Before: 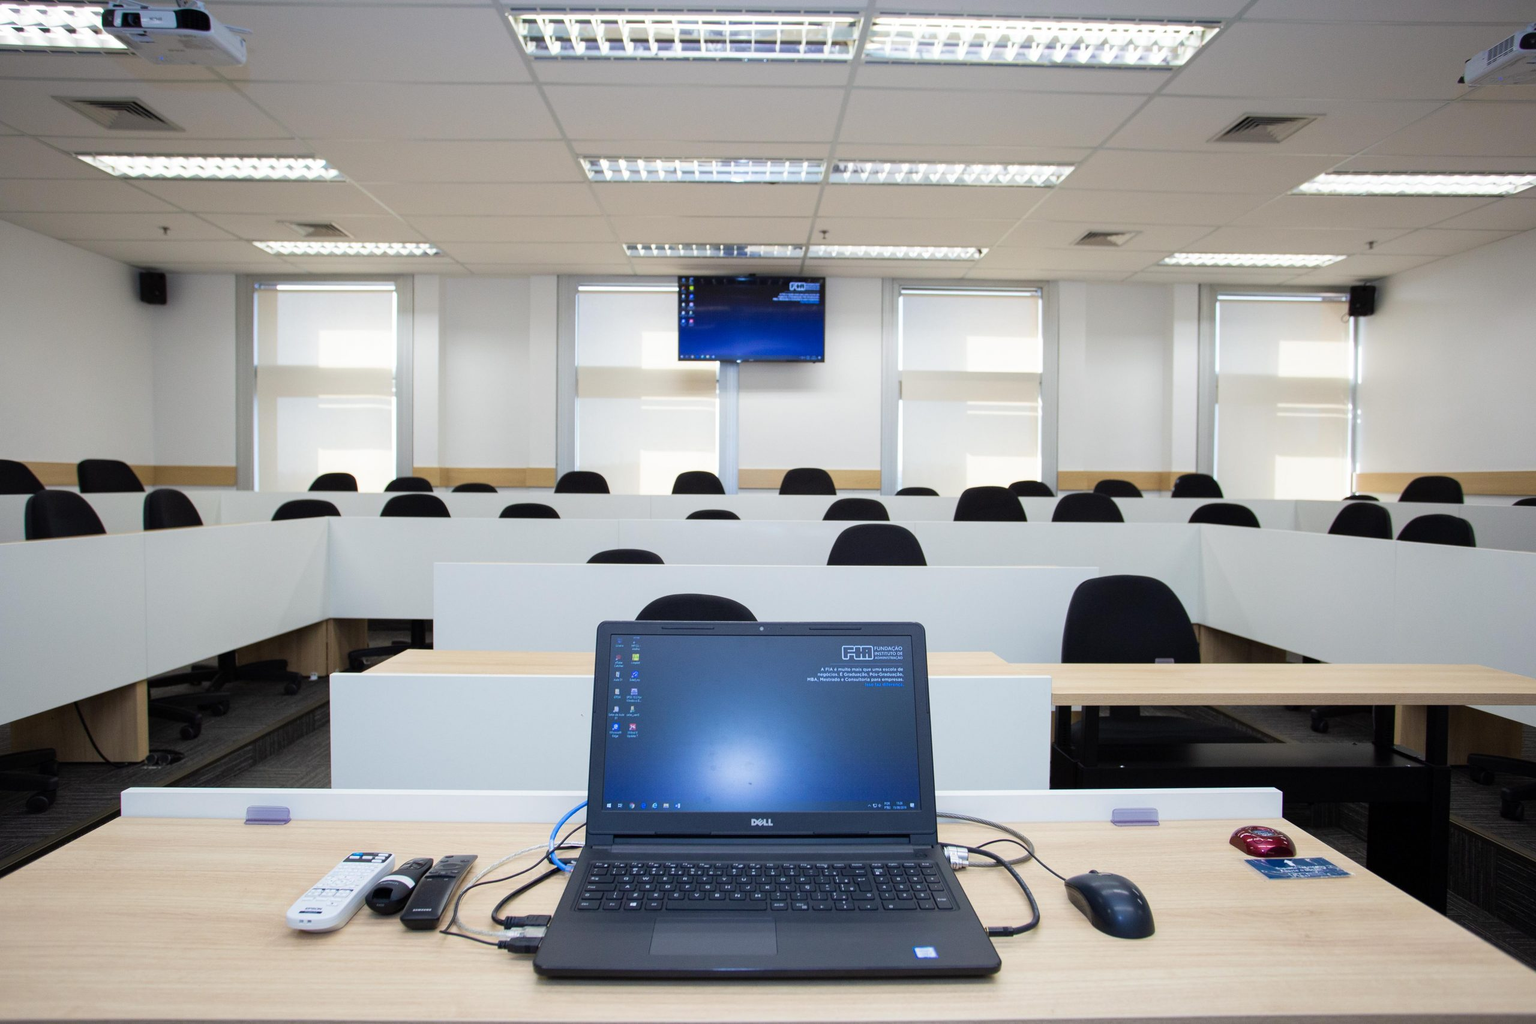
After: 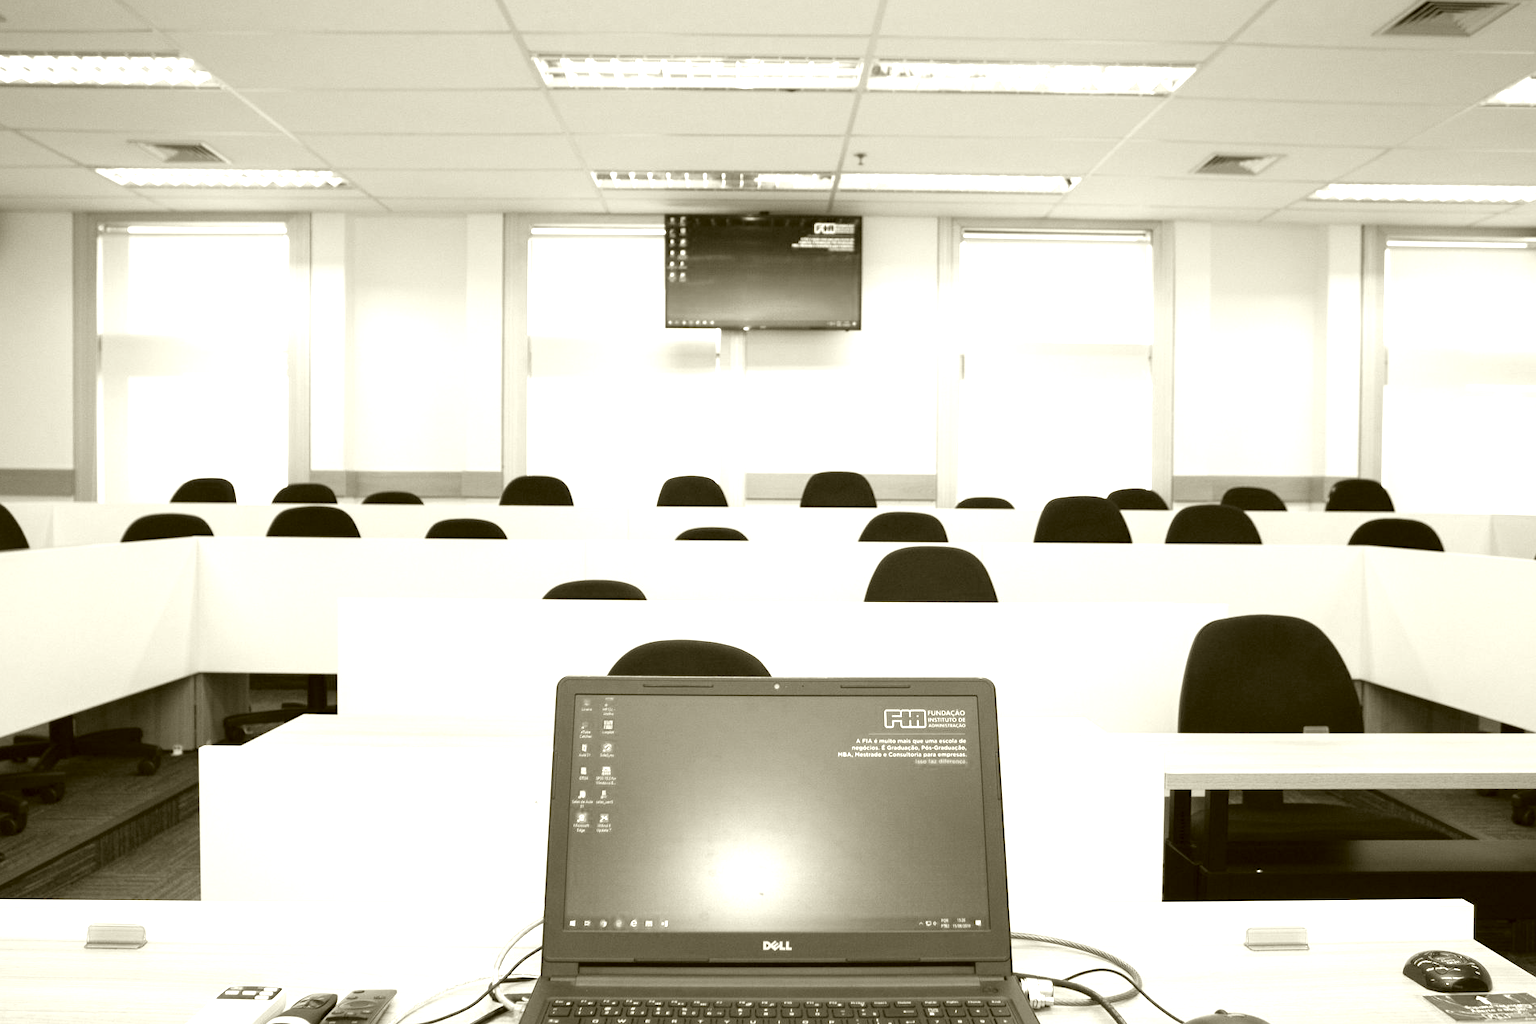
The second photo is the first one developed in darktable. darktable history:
color correction: highlights a* -1.43, highlights b* 10.12, shadows a* 0.395, shadows b* 19.35
crop and rotate: left 11.831%, top 11.346%, right 13.429%, bottom 13.899%
color calibration: output gray [0.253, 0.26, 0.487, 0], gray › normalize channels true, illuminant same as pipeline (D50), adaptation XYZ, x 0.346, y 0.359, gamut compression 0
exposure: black level correction 0, exposure 1.1 EV, compensate highlight preservation false
color balance rgb: linear chroma grading › global chroma 15%, perceptual saturation grading › global saturation 30%
